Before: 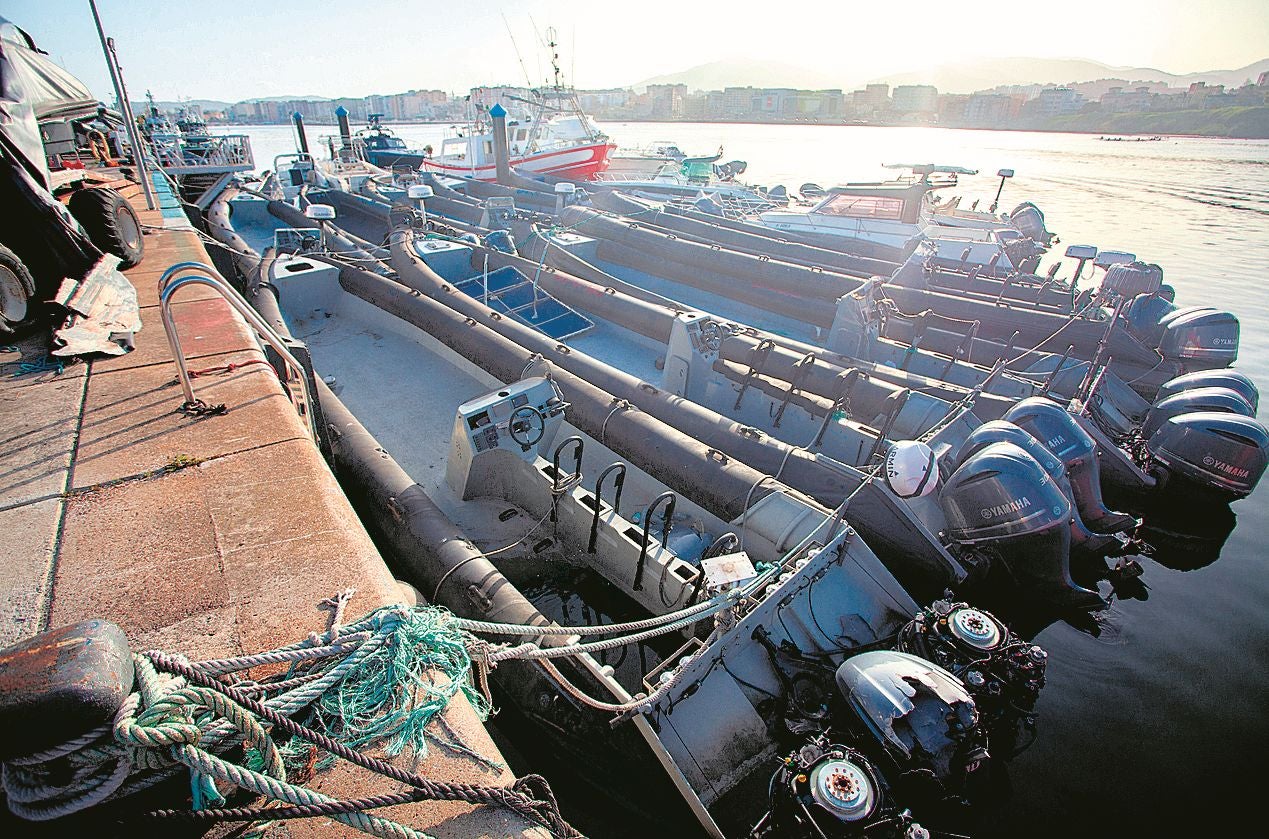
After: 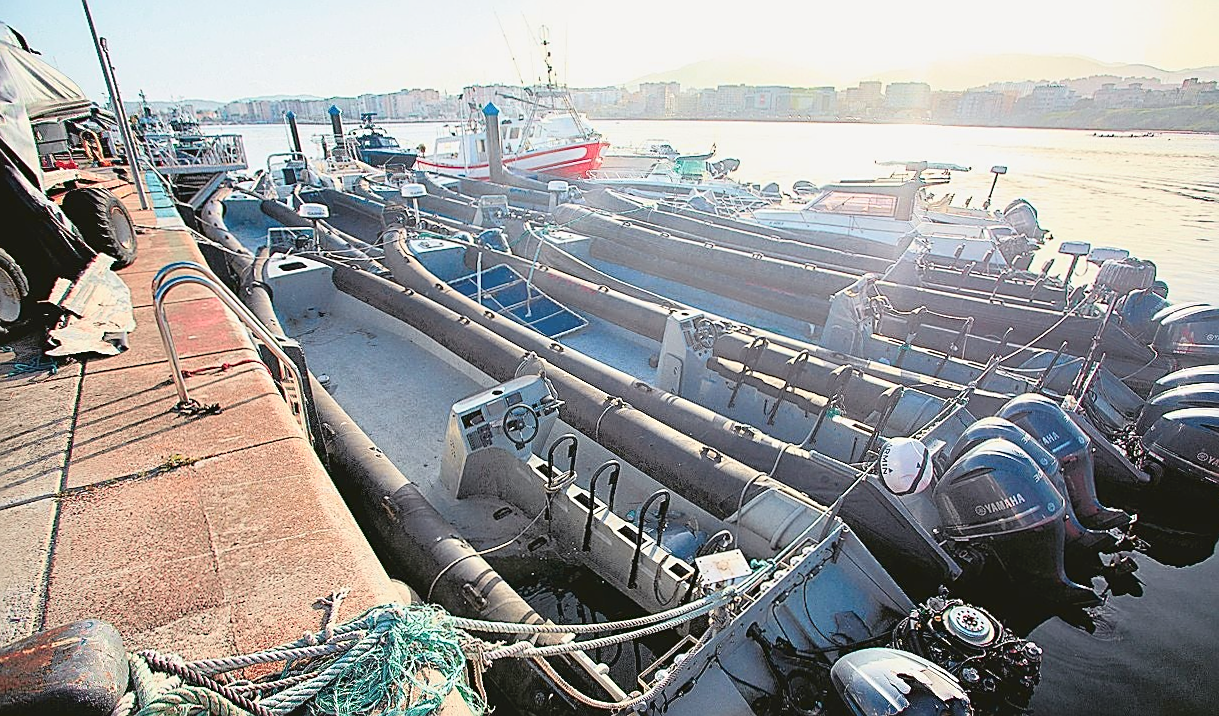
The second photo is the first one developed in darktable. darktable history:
crop and rotate: angle 0.2°, left 0.275%, right 3.127%, bottom 14.18%
sharpen: on, module defaults
tone curve: curves: ch0 [(0, 0.038) (0.193, 0.212) (0.461, 0.502) (0.634, 0.709) (0.852, 0.89) (1, 0.967)]; ch1 [(0, 0) (0.35, 0.356) (0.45, 0.453) (0.504, 0.503) (0.532, 0.524) (0.558, 0.555) (0.735, 0.762) (1, 1)]; ch2 [(0, 0) (0.281, 0.266) (0.456, 0.469) (0.5, 0.5) (0.533, 0.545) (0.606, 0.598) (0.646, 0.654) (1, 1)], color space Lab, independent channels, preserve colors none
